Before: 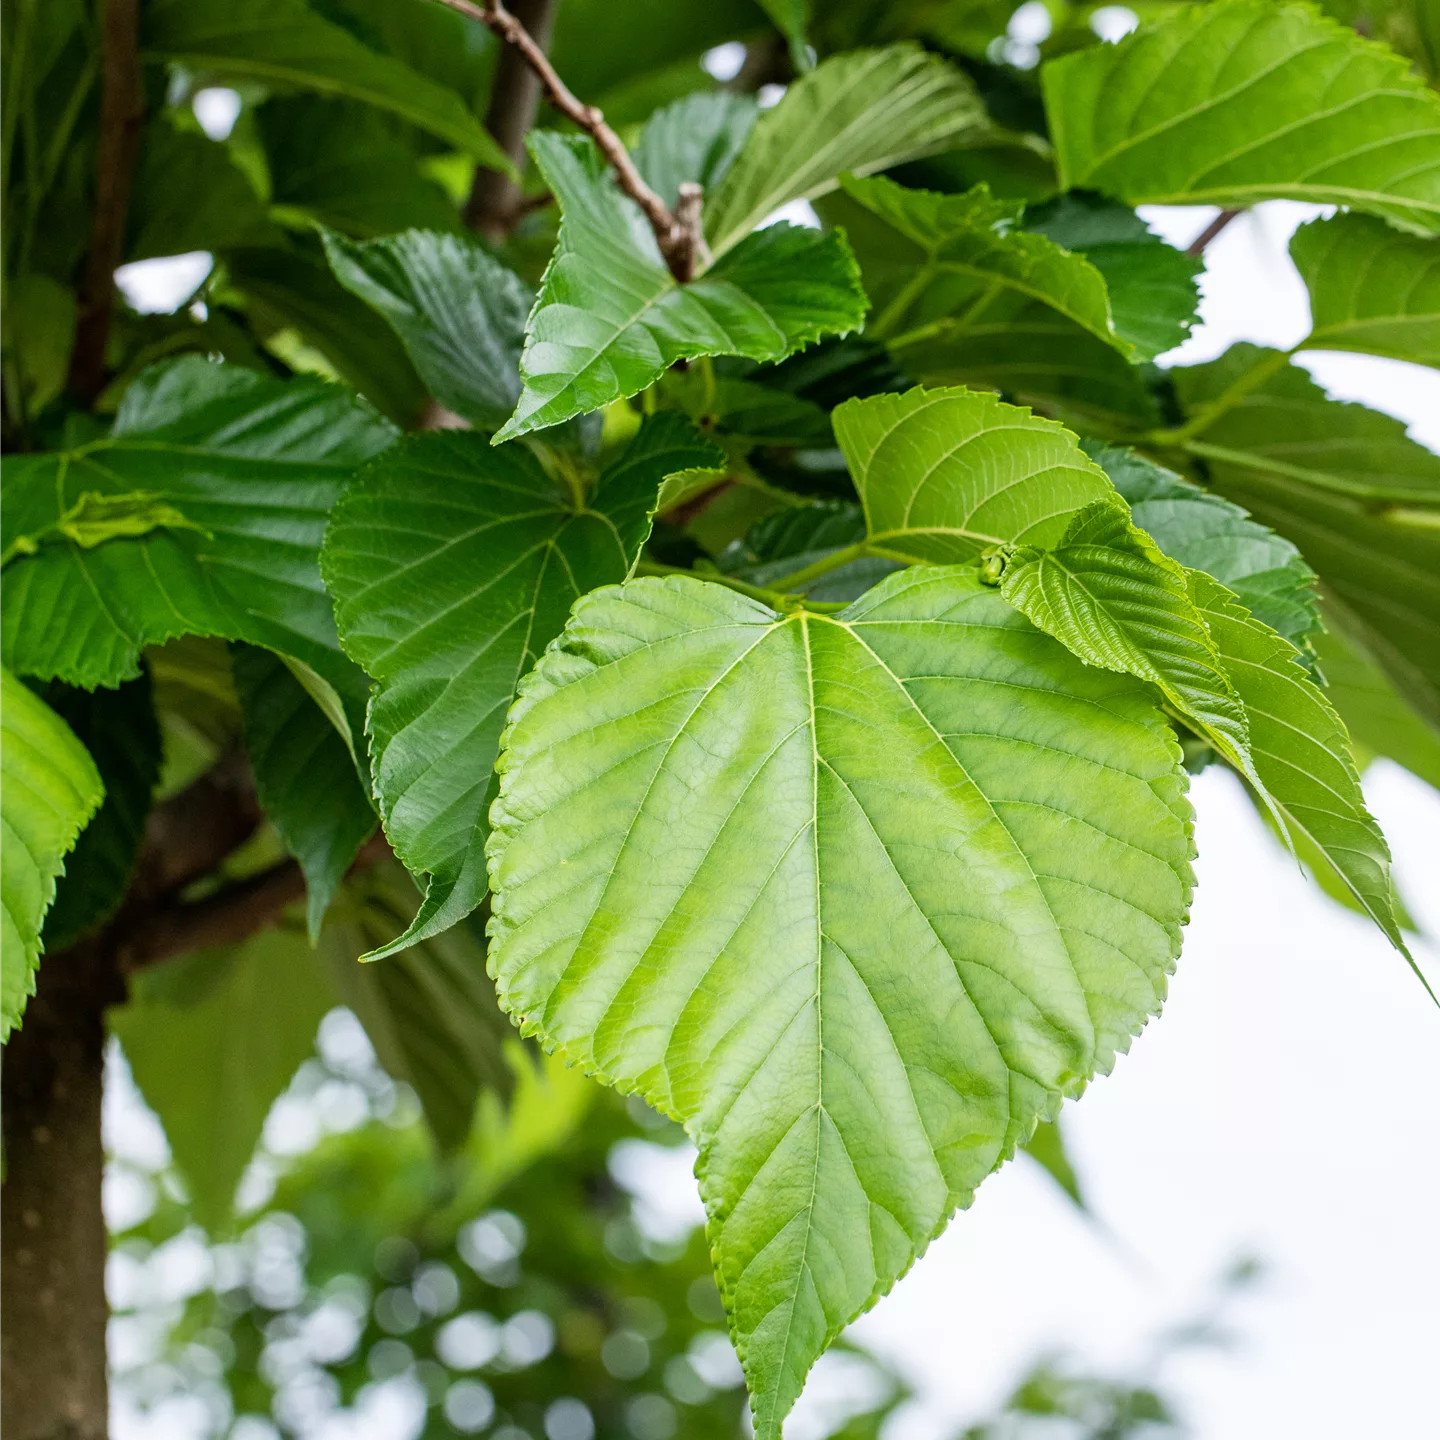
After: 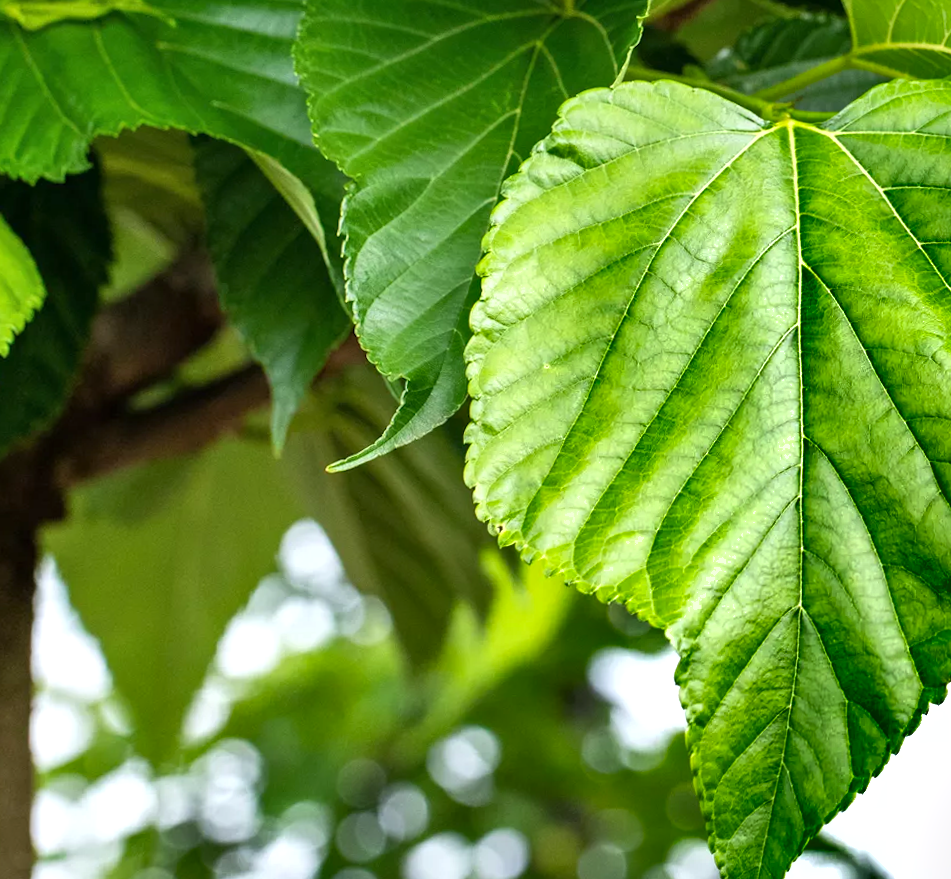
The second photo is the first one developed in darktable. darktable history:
white balance: emerald 1
crop and rotate: angle -0.82°, left 3.85%, top 31.828%, right 27.992%
exposure: exposure 0.496 EV, compensate highlight preservation false
rotate and perspective: rotation -0.013°, lens shift (vertical) -0.027, lens shift (horizontal) 0.178, crop left 0.016, crop right 0.989, crop top 0.082, crop bottom 0.918
shadows and highlights: shadows 24.5, highlights -78.15, soften with gaussian
